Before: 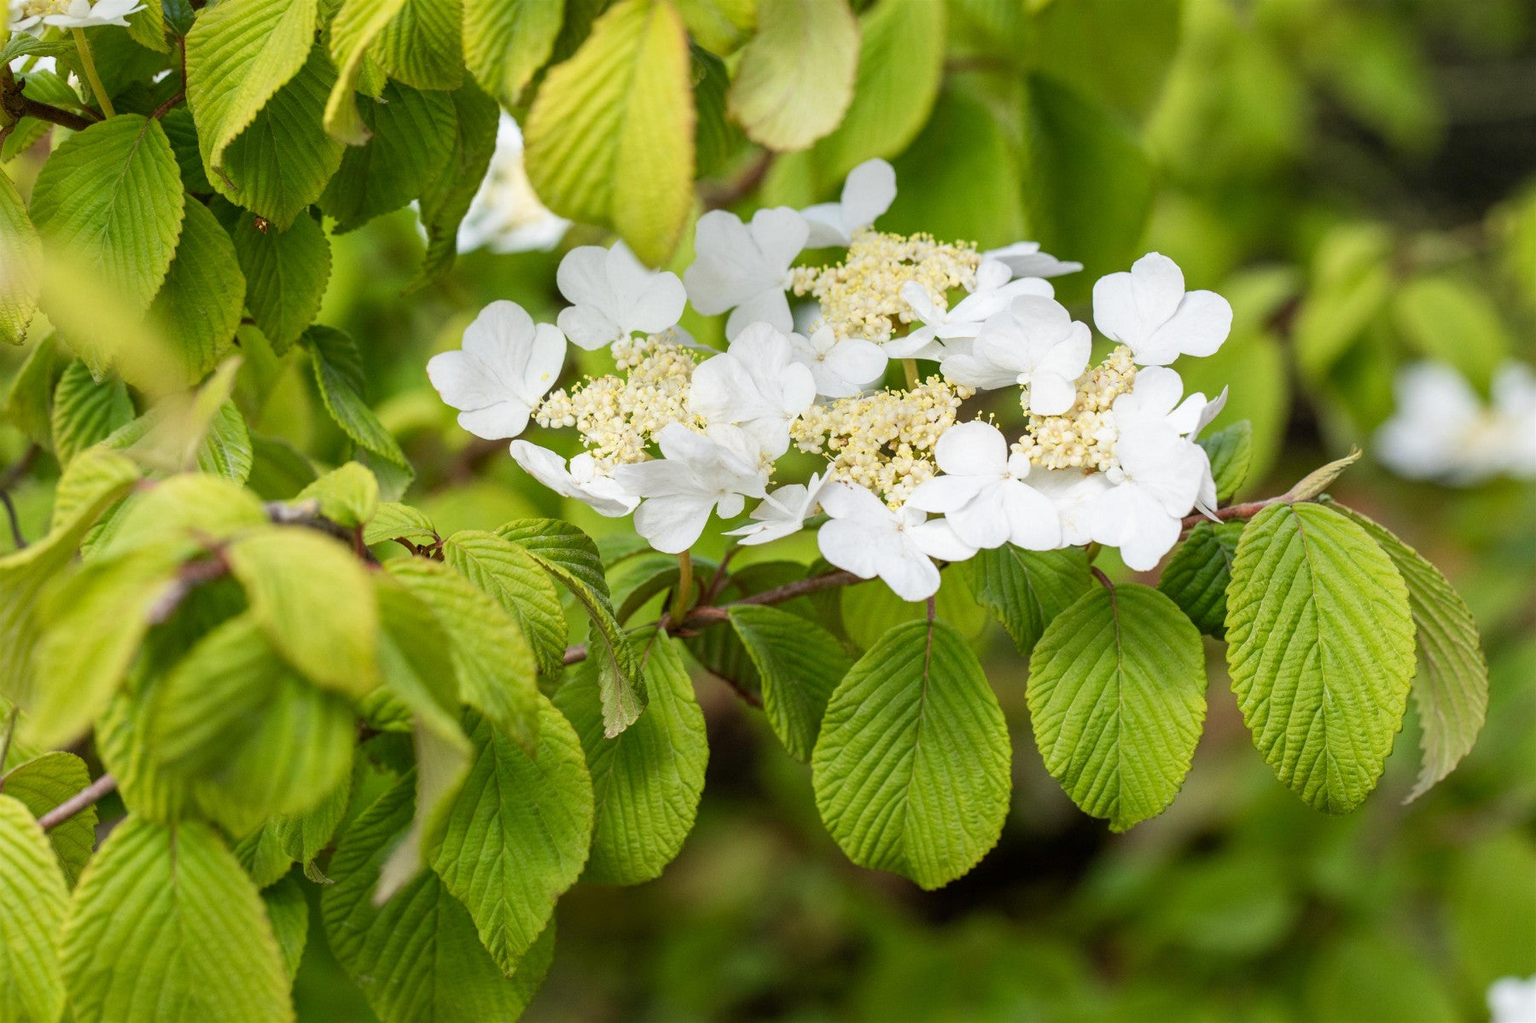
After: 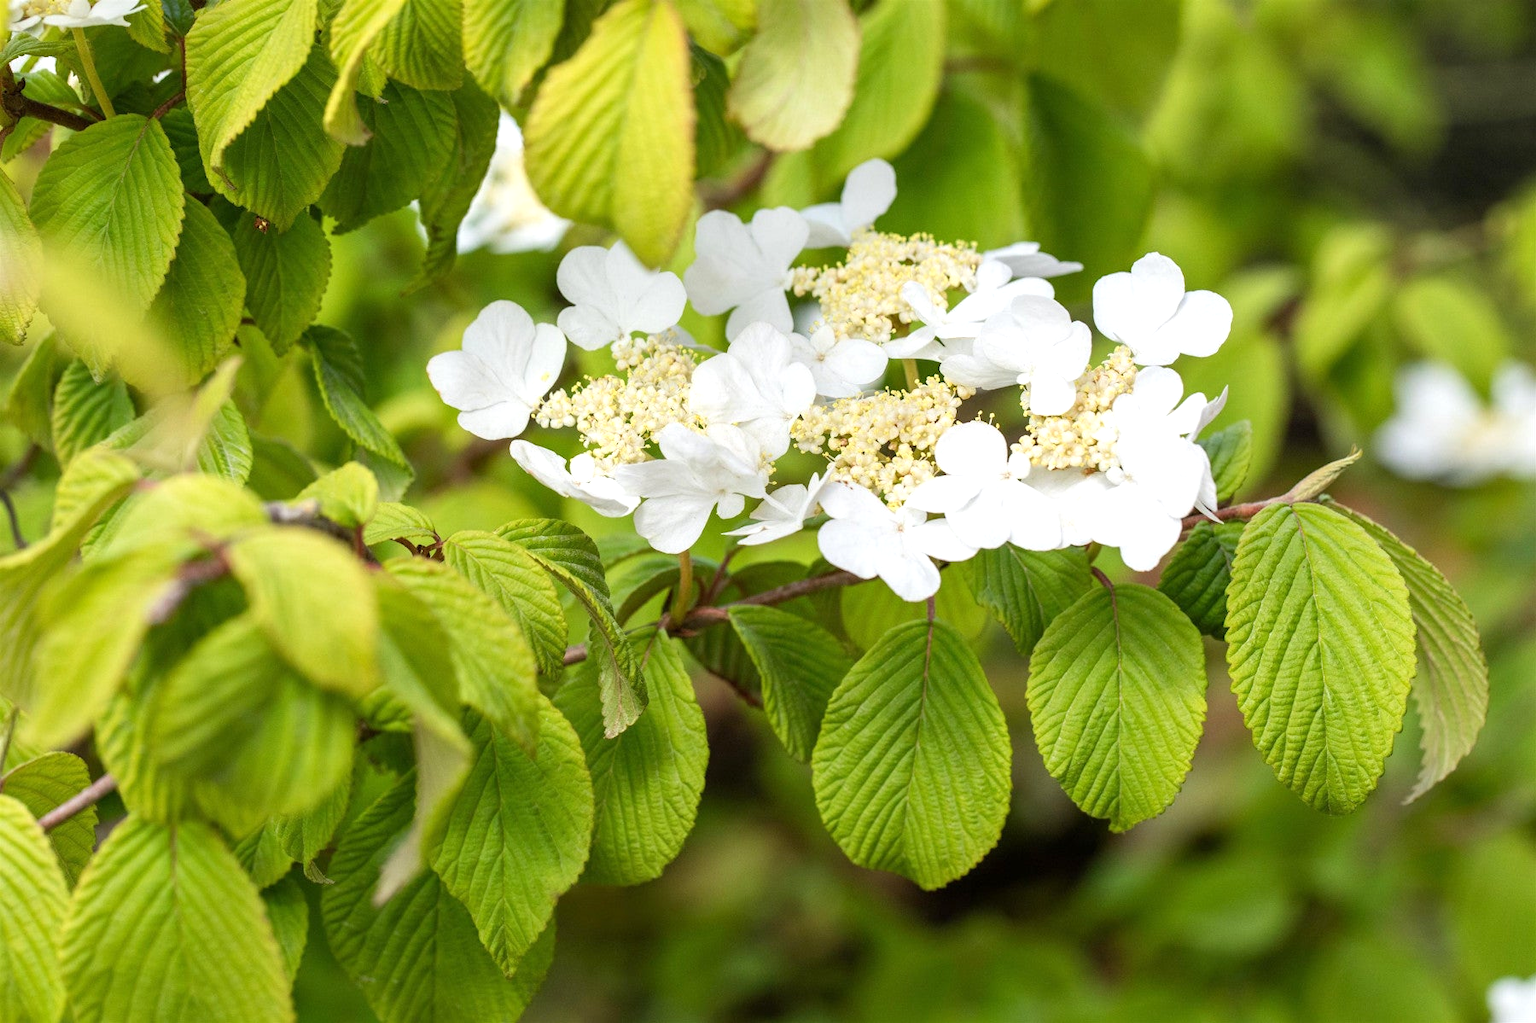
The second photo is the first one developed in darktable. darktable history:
exposure: exposure 0.294 EV, compensate highlight preservation false
